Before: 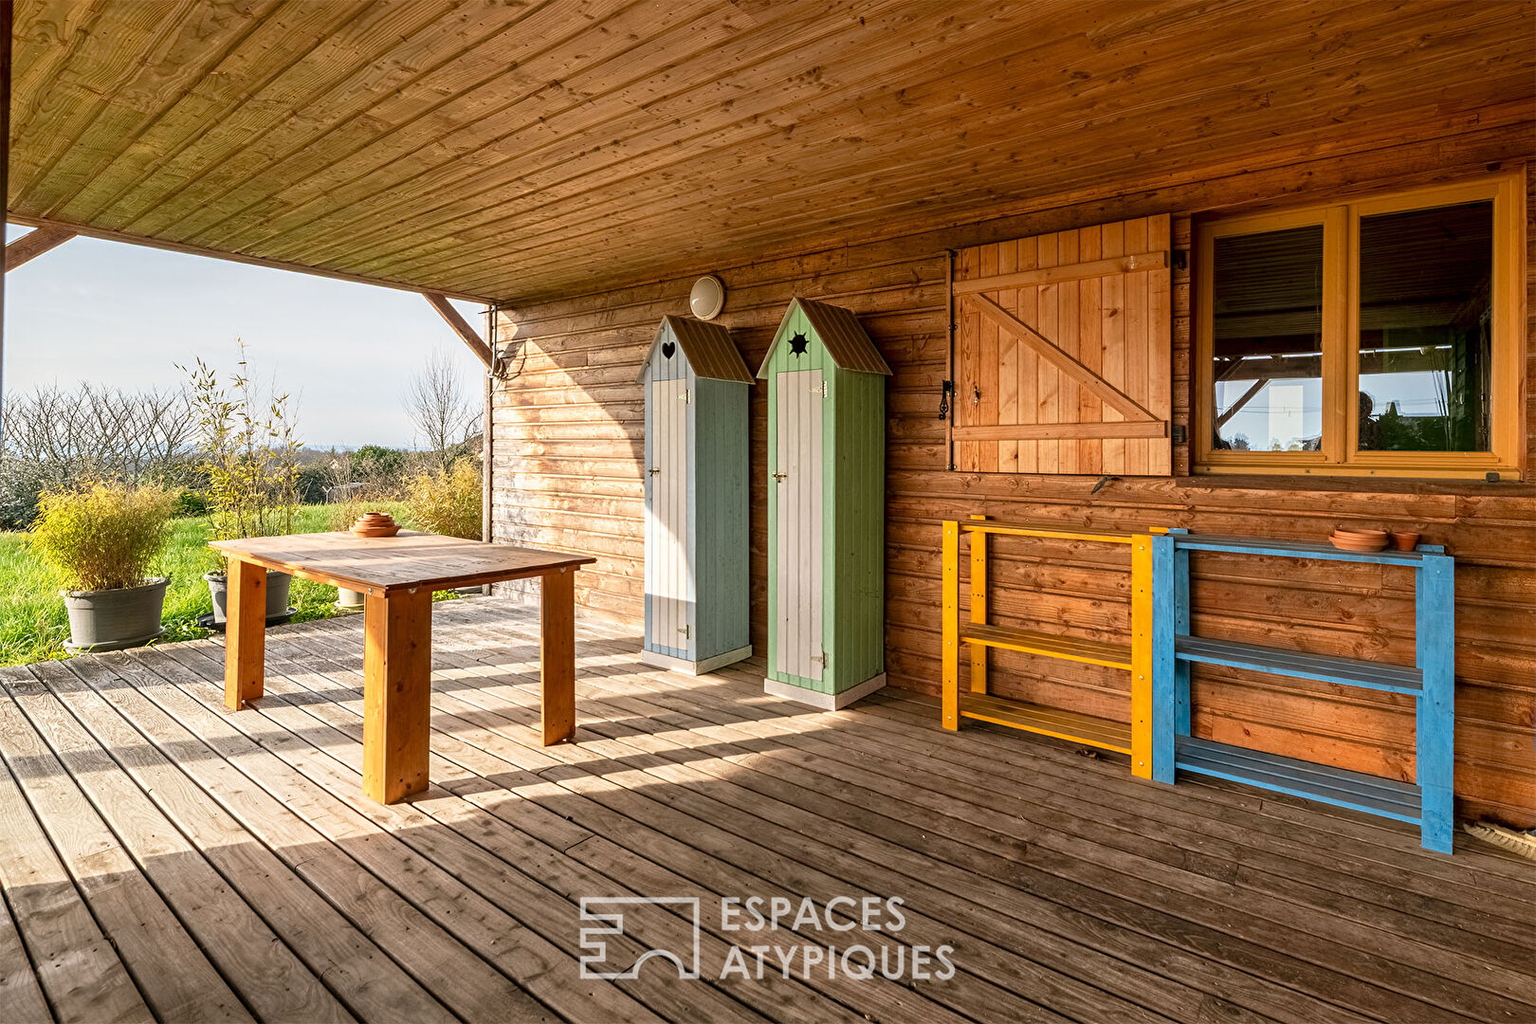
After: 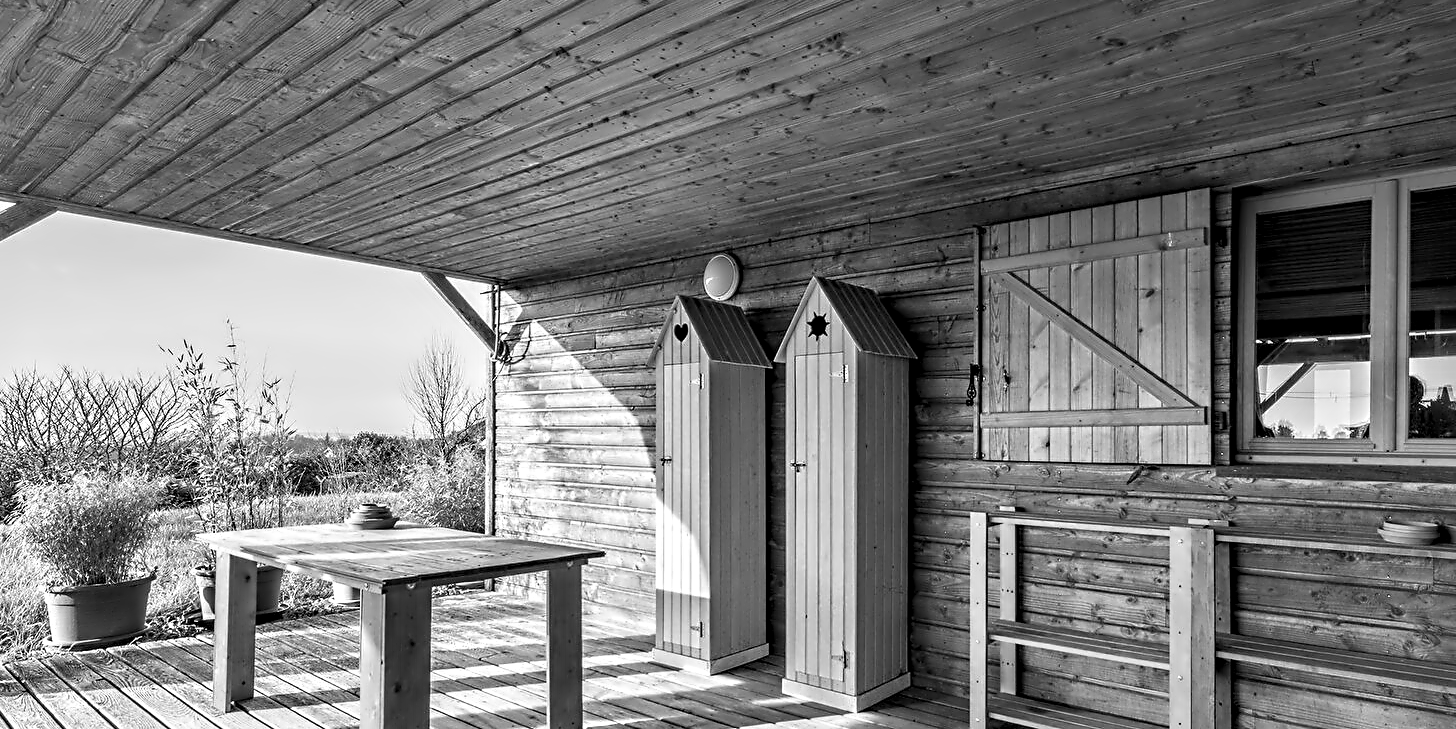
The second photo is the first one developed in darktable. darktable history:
contrast equalizer: octaves 7, y [[0.5, 0.542, 0.583, 0.625, 0.667, 0.708], [0.5 ×6], [0.5 ×6], [0, 0.033, 0.067, 0.1, 0.133, 0.167], [0, 0.05, 0.1, 0.15, 0.2, 0.25]]
monochrome: a 32, b 64, size 2.3
crop: left 1.509%, top 3.452%, right 7.696%, bottom 28.452%
